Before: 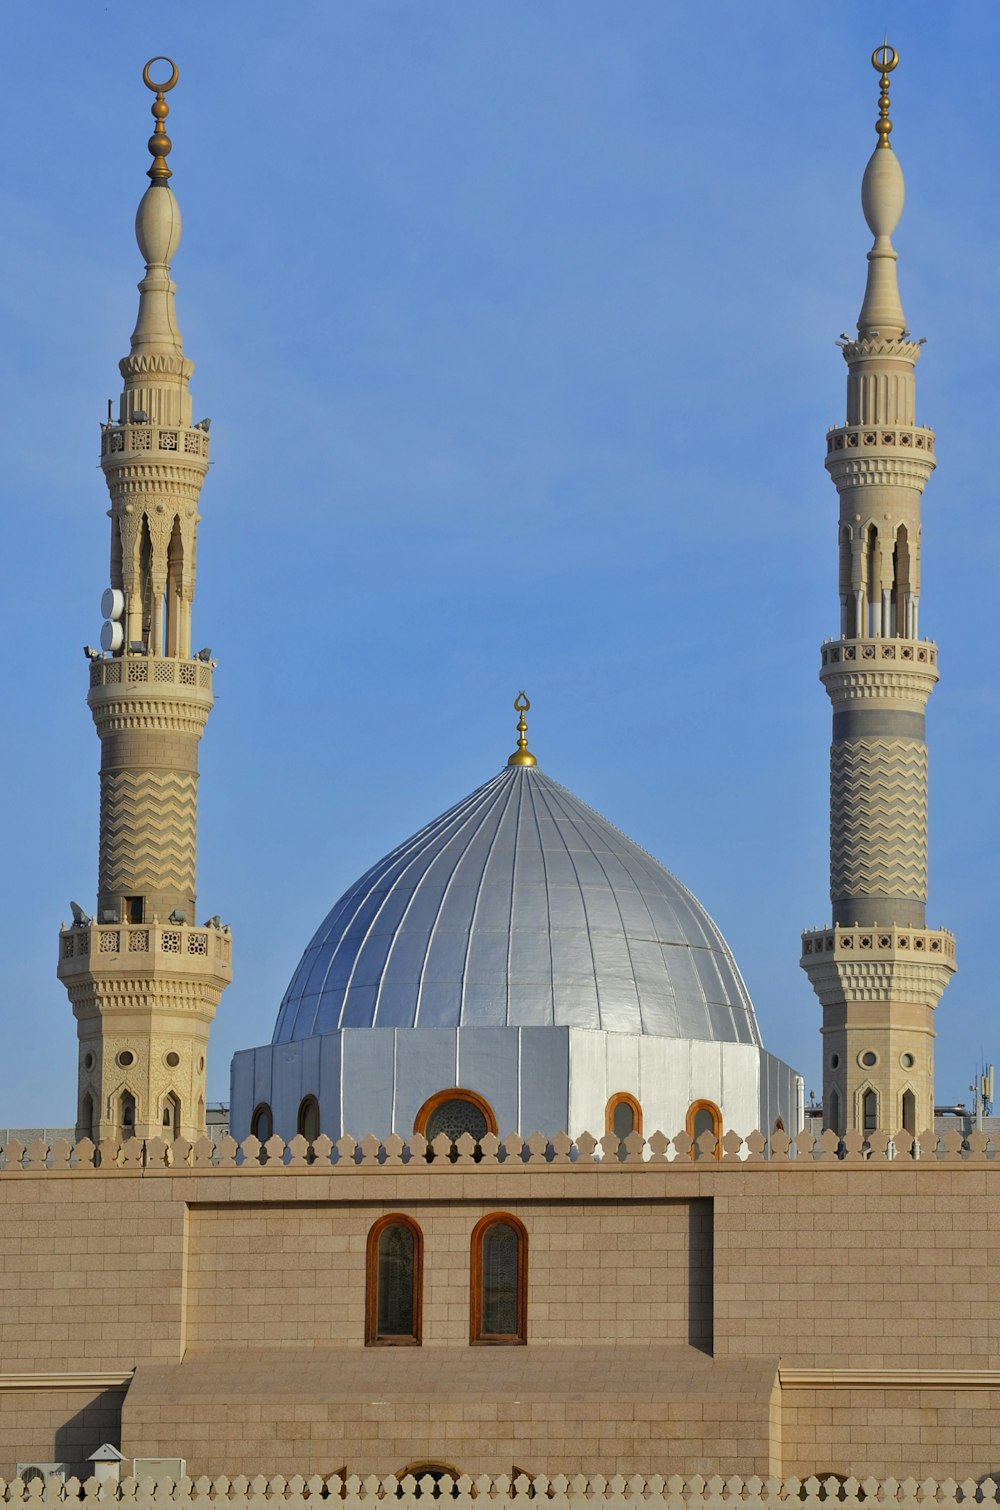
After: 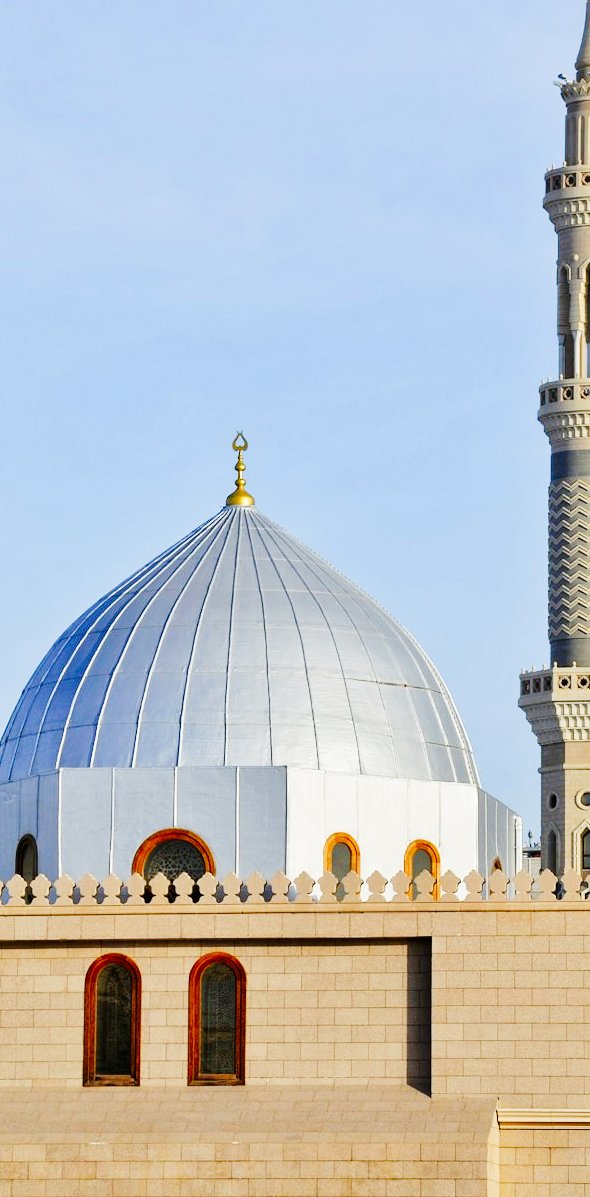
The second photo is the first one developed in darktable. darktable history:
crop and rotate: left 28.226%, top 17.282%, right 12.748%, bottom 3.405%
tone curve: curves: ch0 [(0, 0) (0.004, 0) (0.133, 0.071) (0.325, 0.456) (0.832, 0.957) (1, 1)], preserve colors none
